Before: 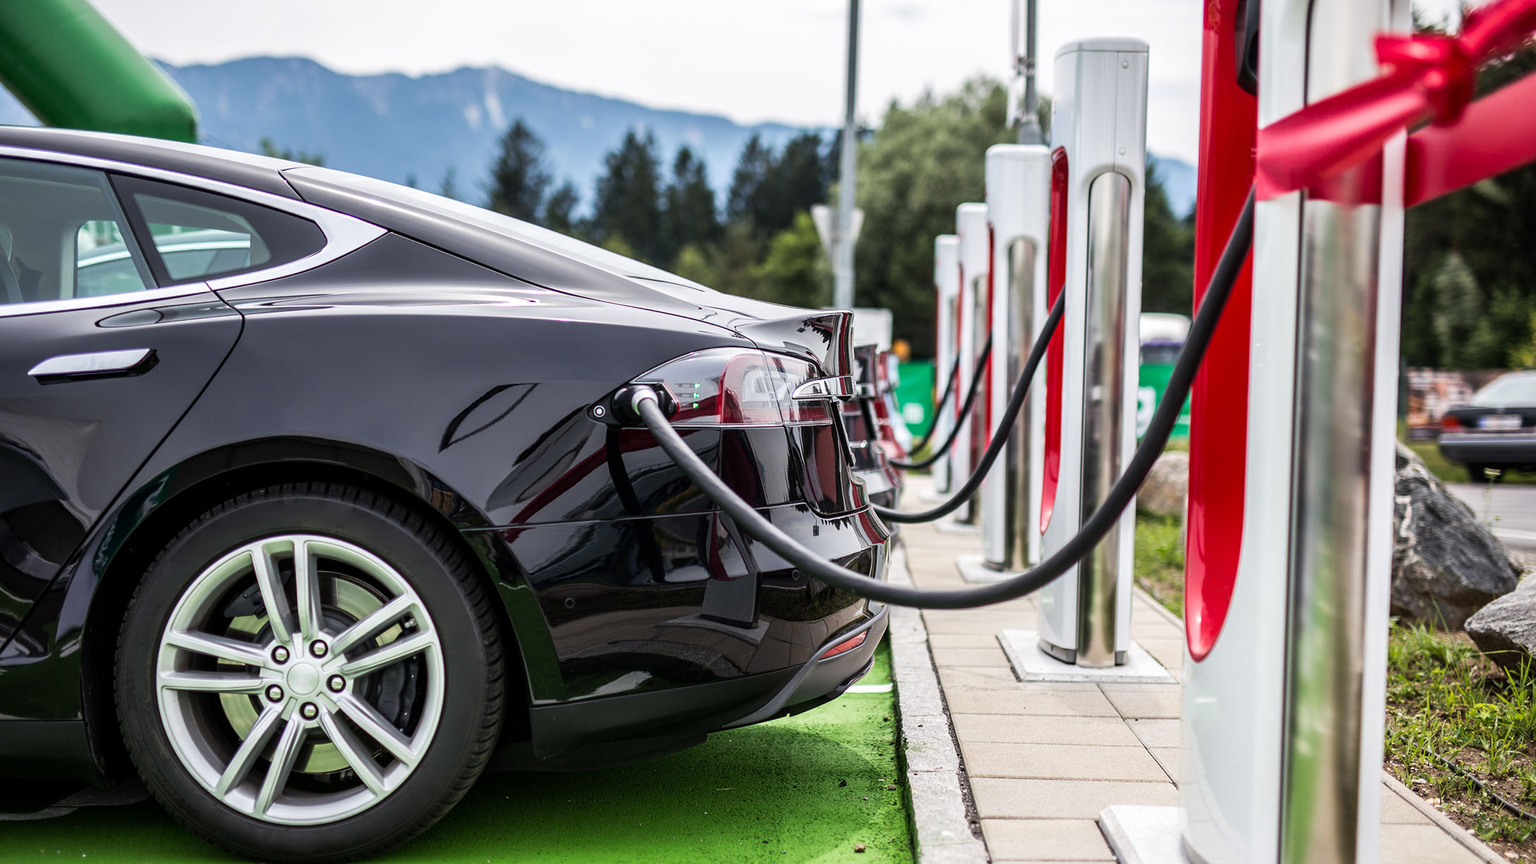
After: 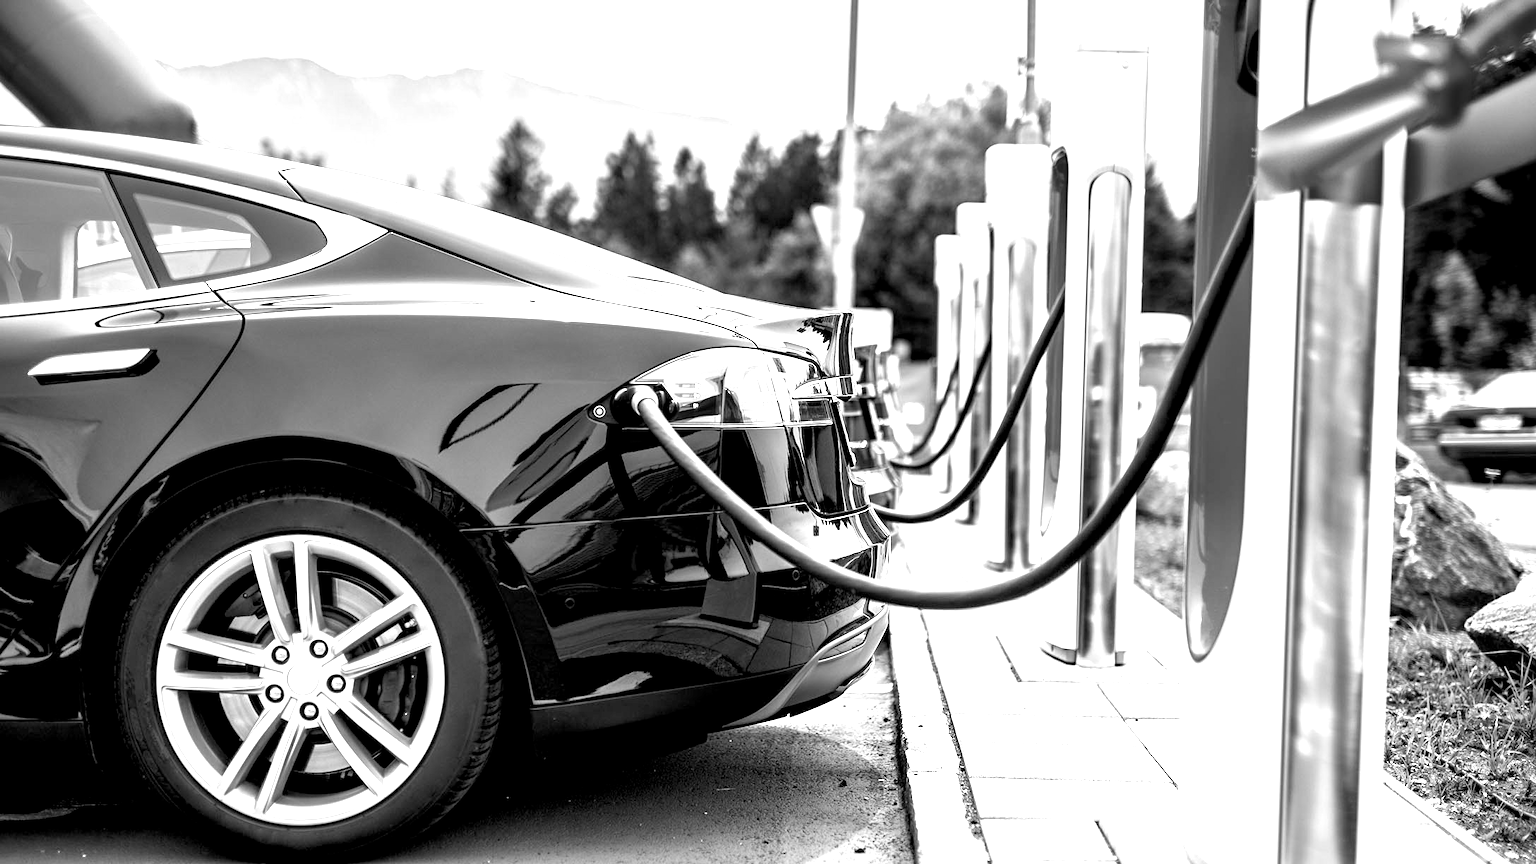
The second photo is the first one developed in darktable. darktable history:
color calibration: output gray [0.21, 0.42, 0.37, 0], illuminant as shot in camera, adaptation linear Bradford (ICC v4), x 0.406, y 0.406, temperature 3602.56 K
exposure: black level correction 0.011, exposure 1.086 EV, compensate exposure bias true, compensate highlight preservation false
